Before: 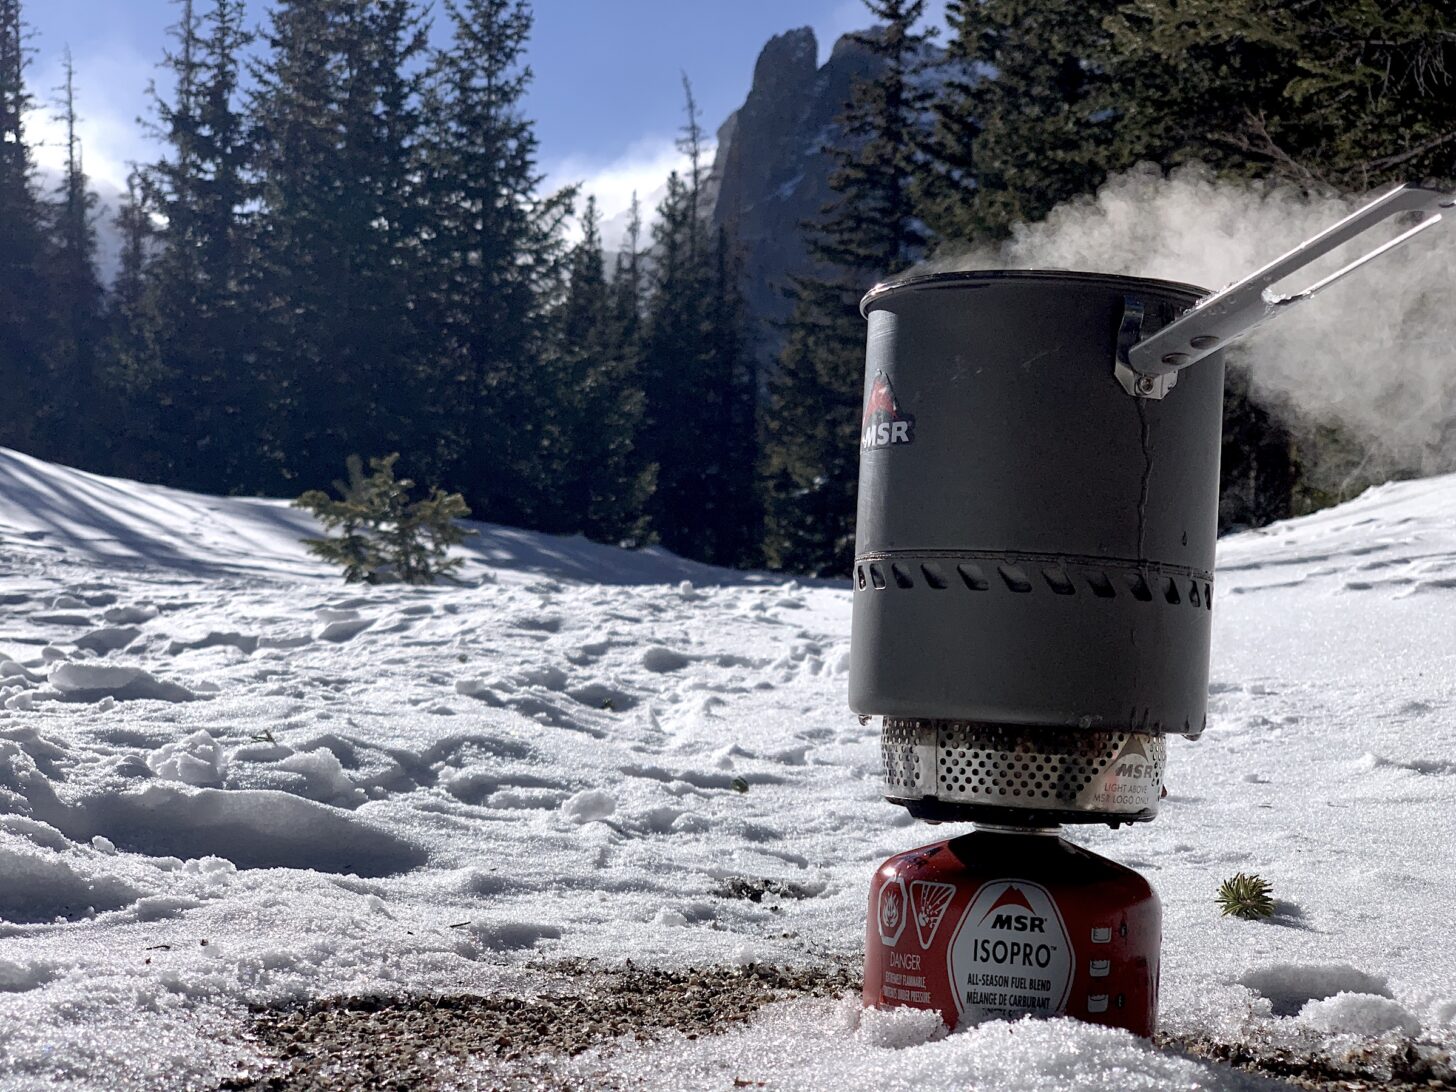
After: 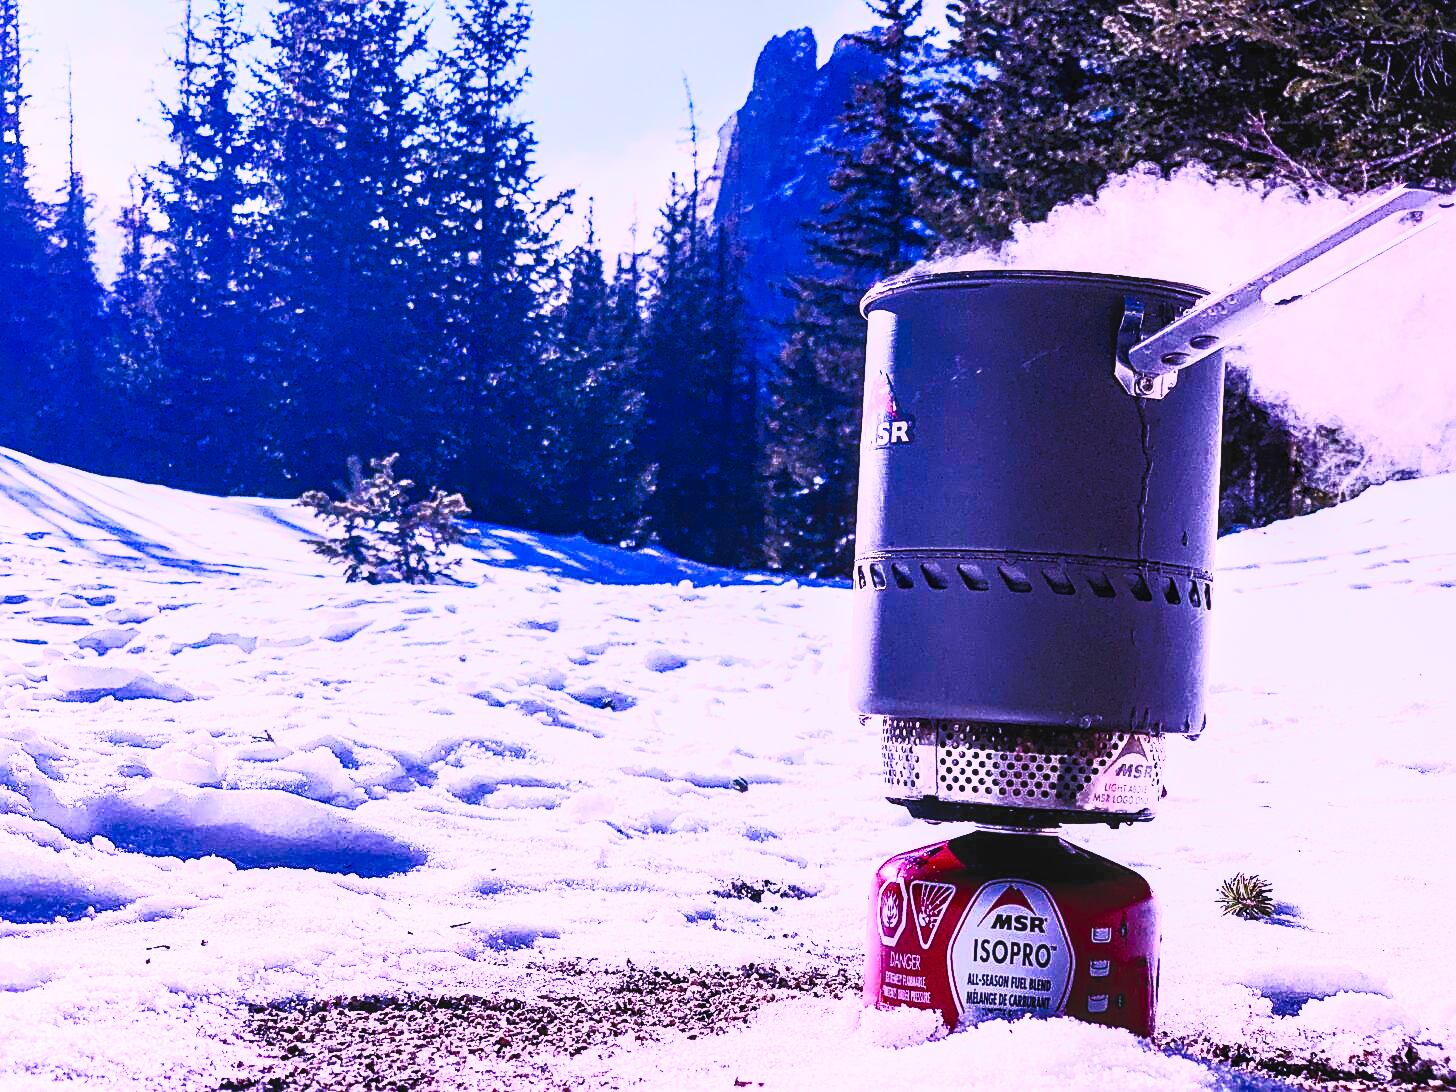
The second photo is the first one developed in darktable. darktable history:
local contrast: on, module defaults
color calibration: output R [1.107, -0.012, -0.003, 0], output B [0, 0, 1.308, 0], illuminant custom, x 0.389, y 0.387, temperature 3838.64 K
base curve: curves: ch0 [(0, 0) (0.028, 0.03) (0.121, 0.232) (0.46, 0.748) (0.859, 0.968) (1, 1)], preserve colors none
contrast brightness saturation: contrast 0.83, brightness 0.59, saturation 0.59
sharpen: on, module defaults
white balance: red 0.974, blue 1.044
